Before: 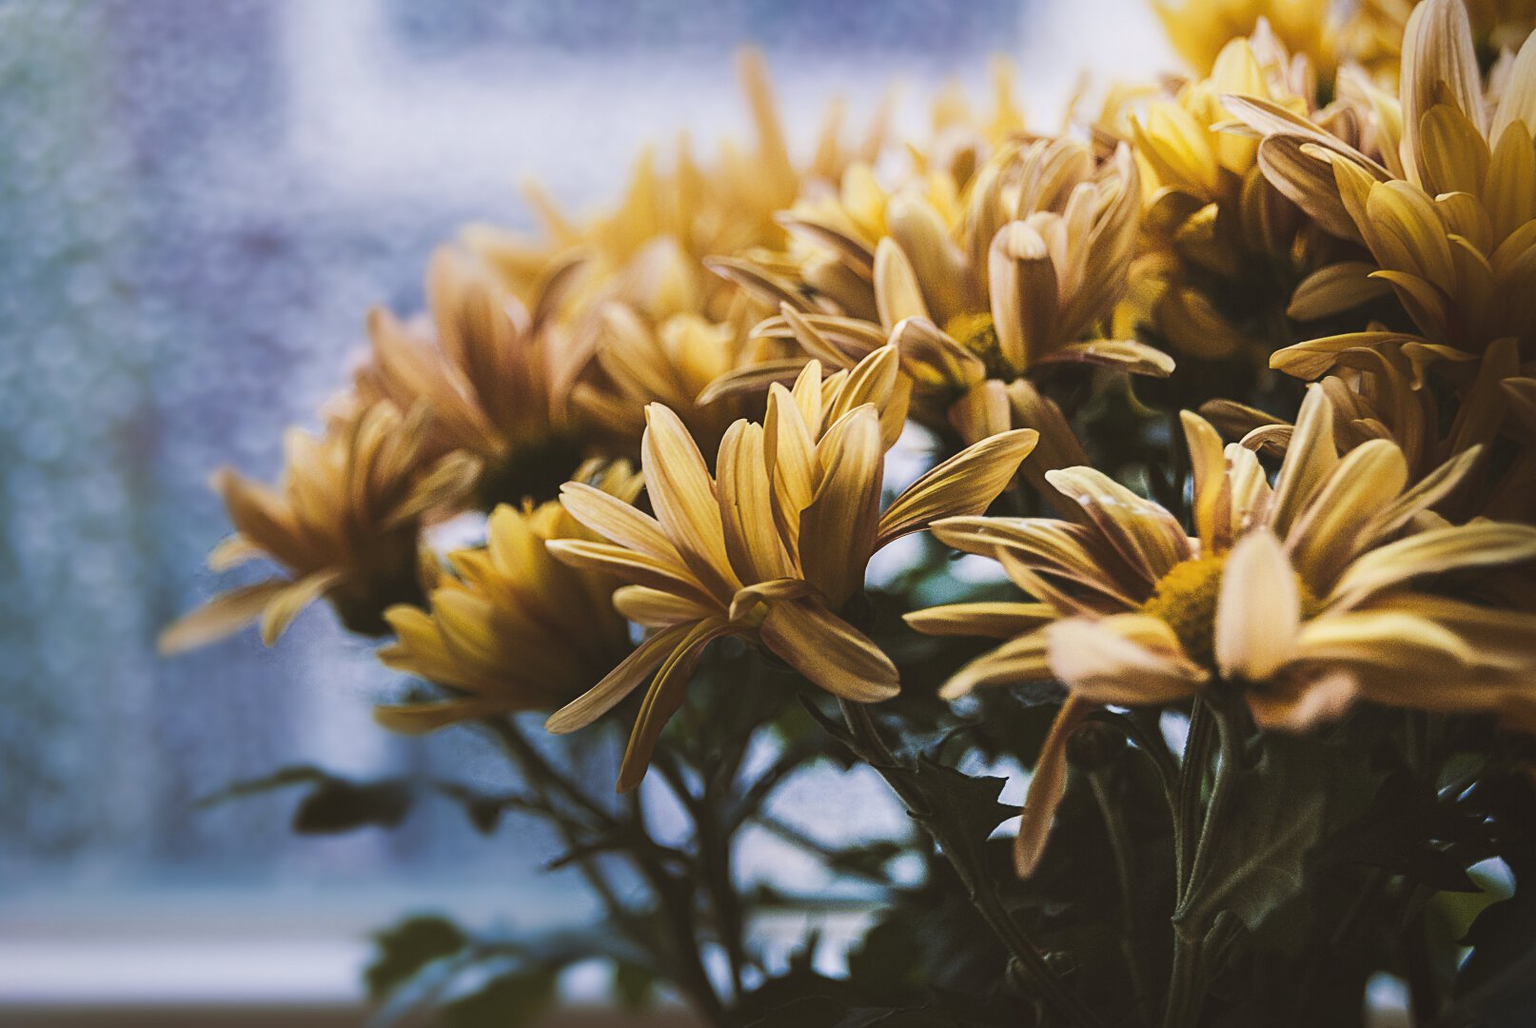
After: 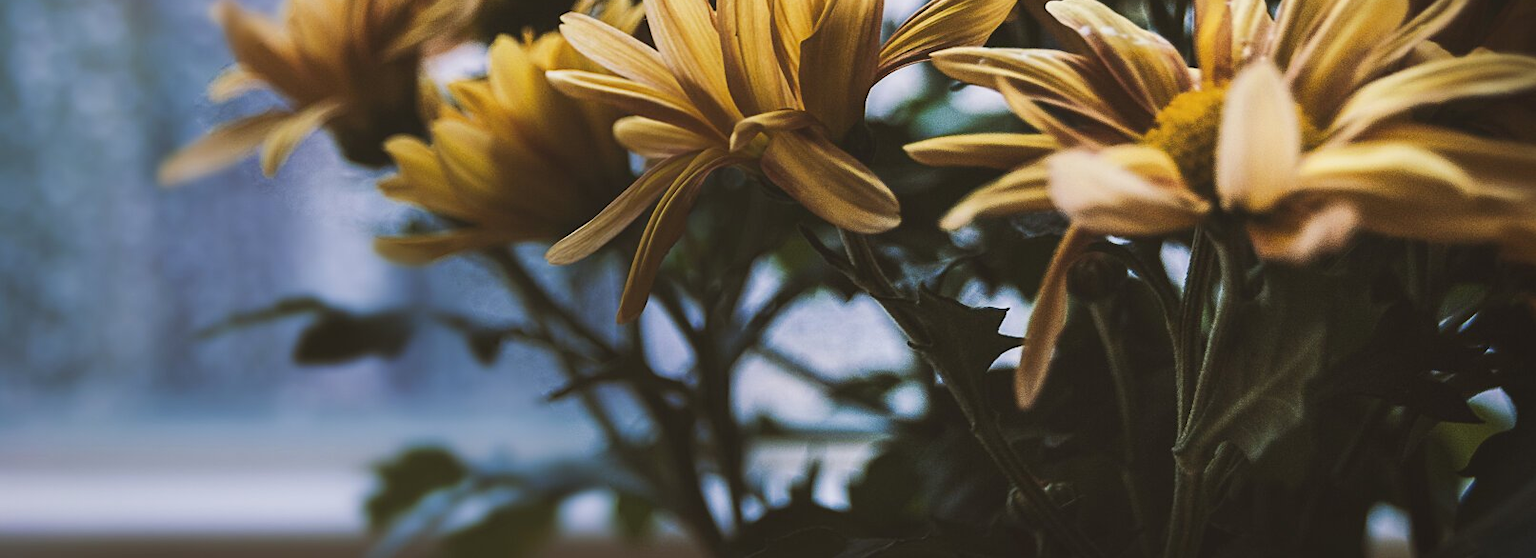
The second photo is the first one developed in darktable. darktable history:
crop and rotate: top 45.74%, right 0.038%
